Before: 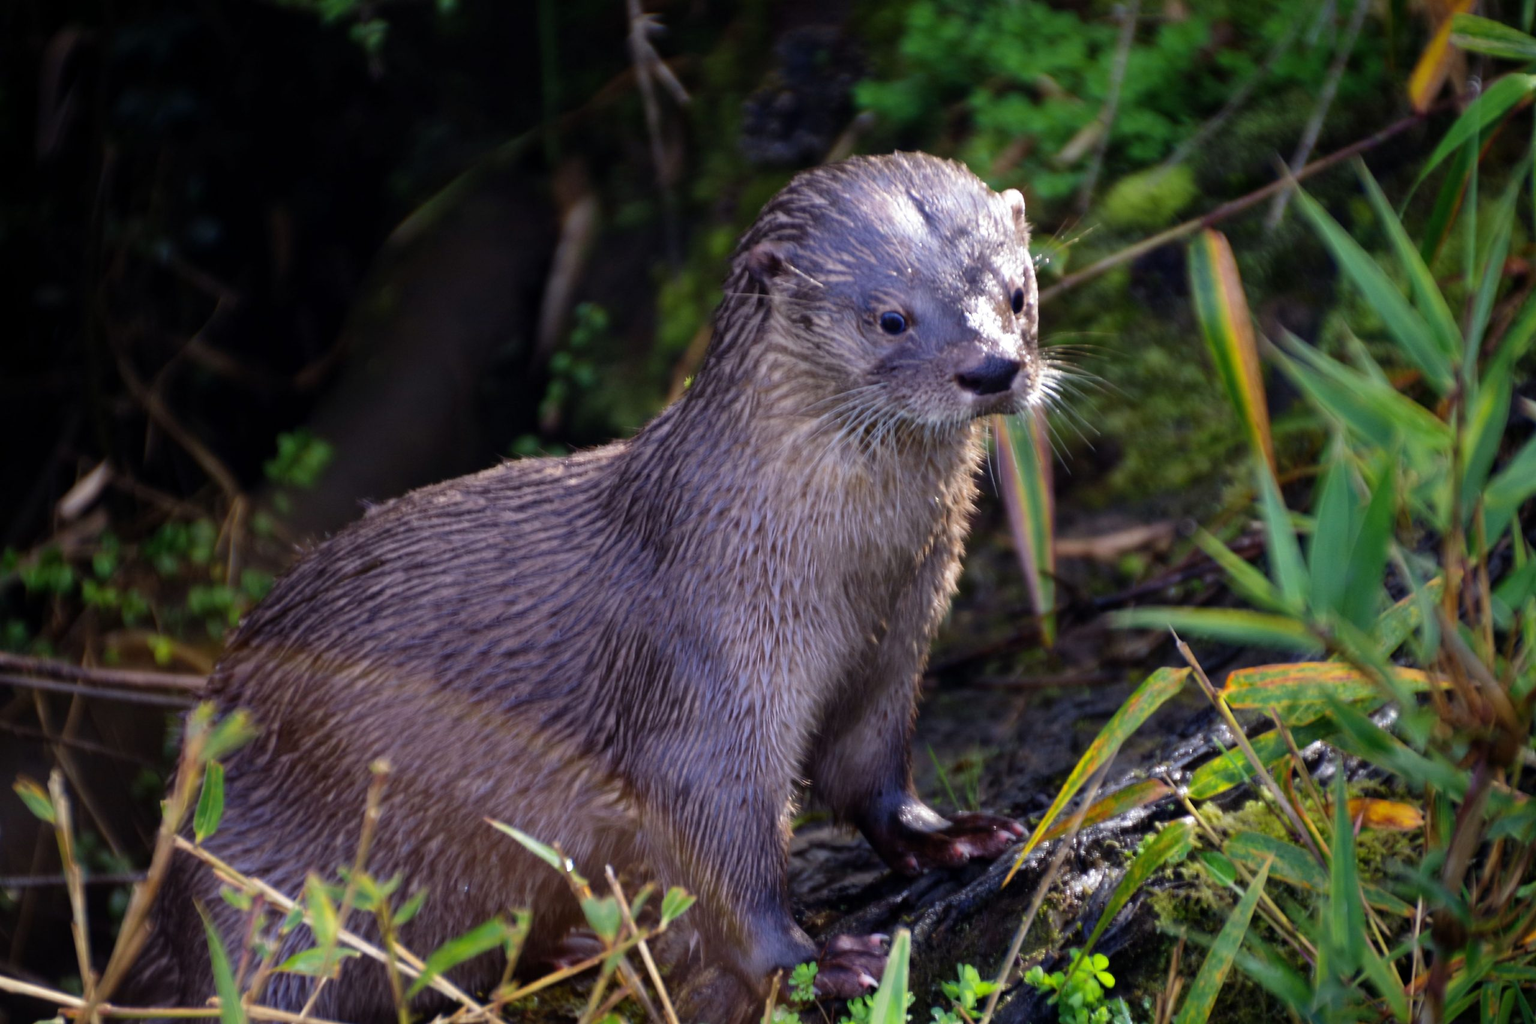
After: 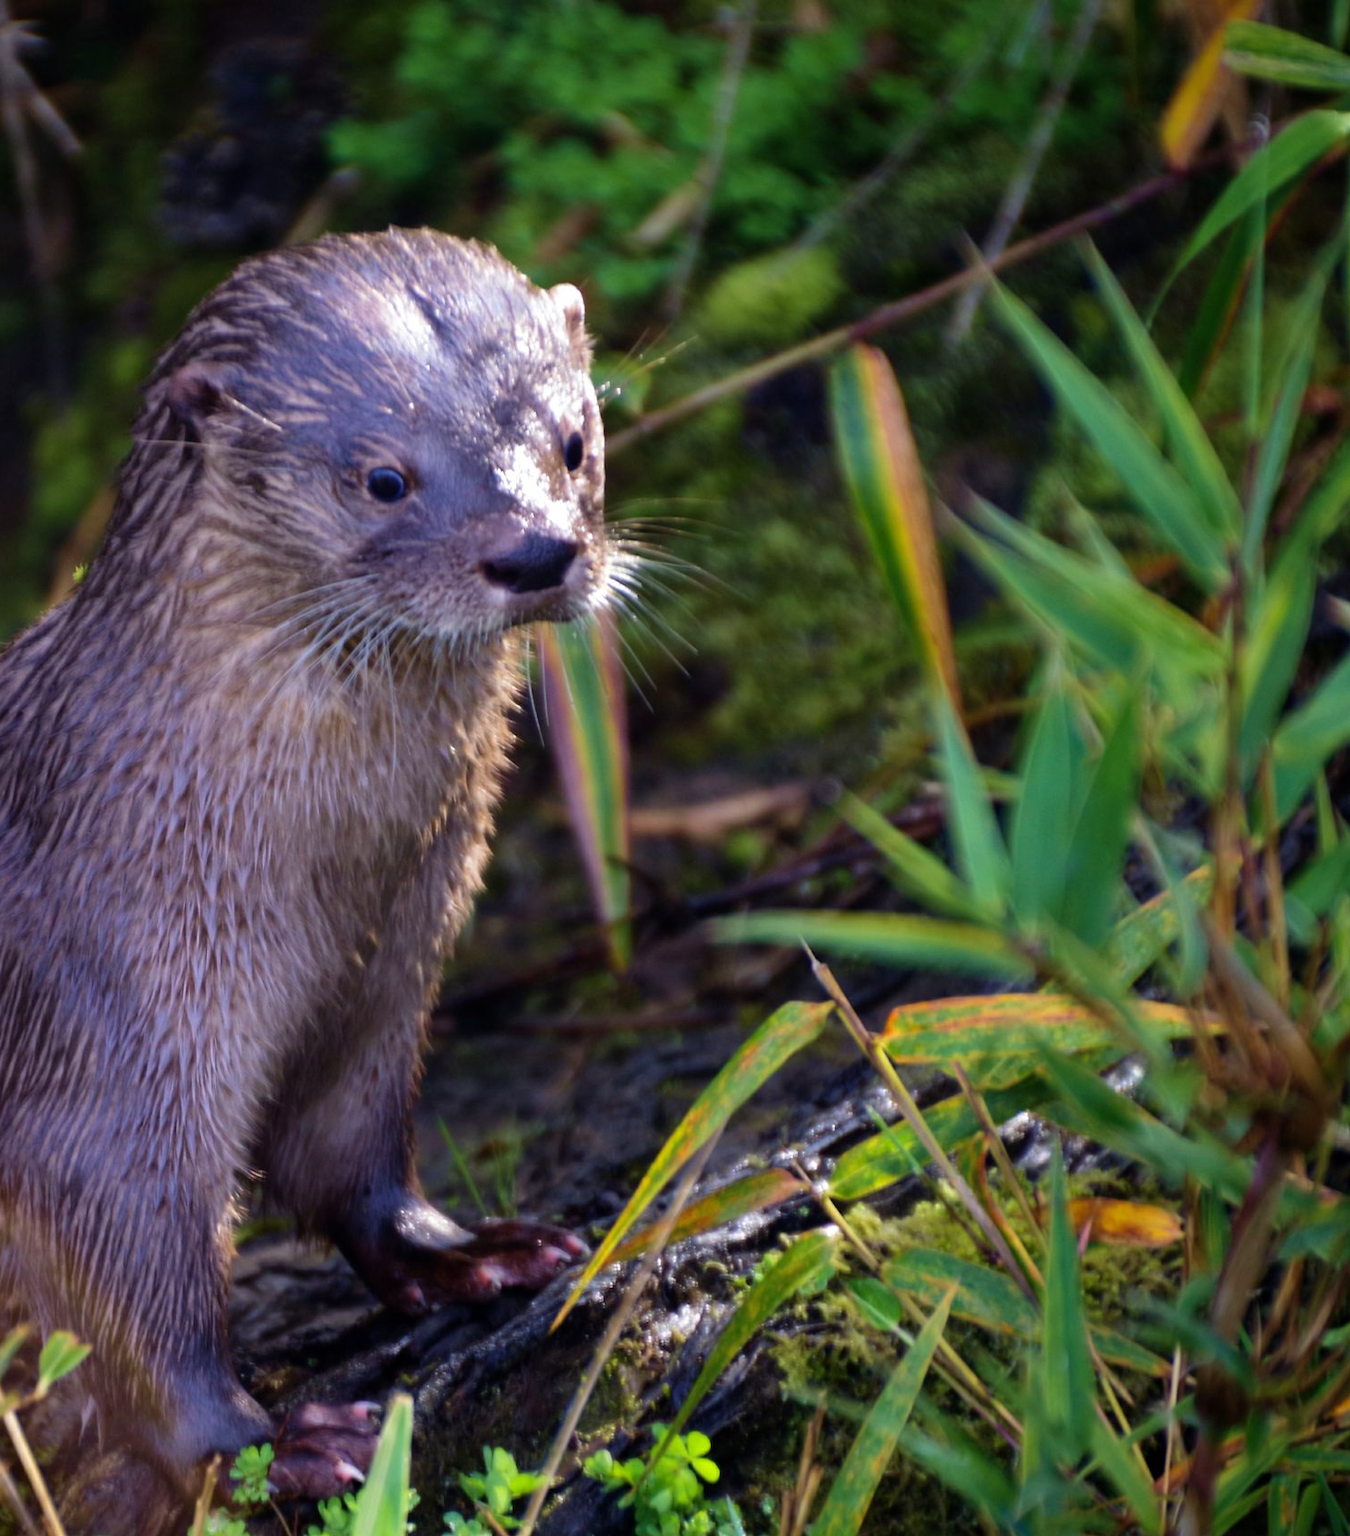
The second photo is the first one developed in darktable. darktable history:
crop: left 41.402%
velvia: on, module defaults
